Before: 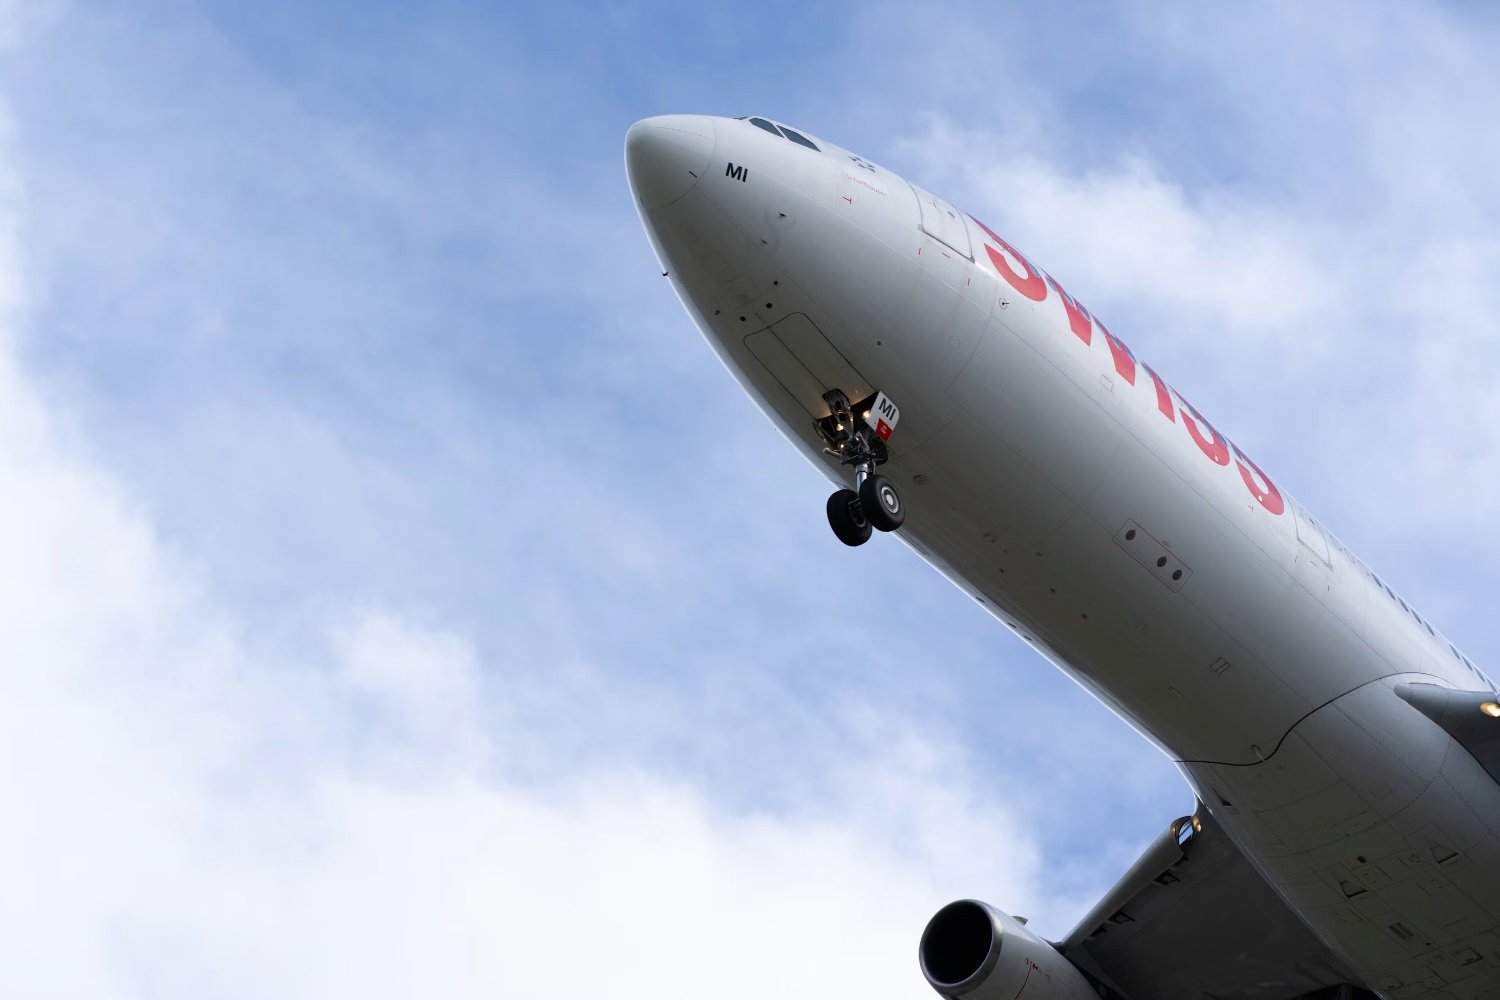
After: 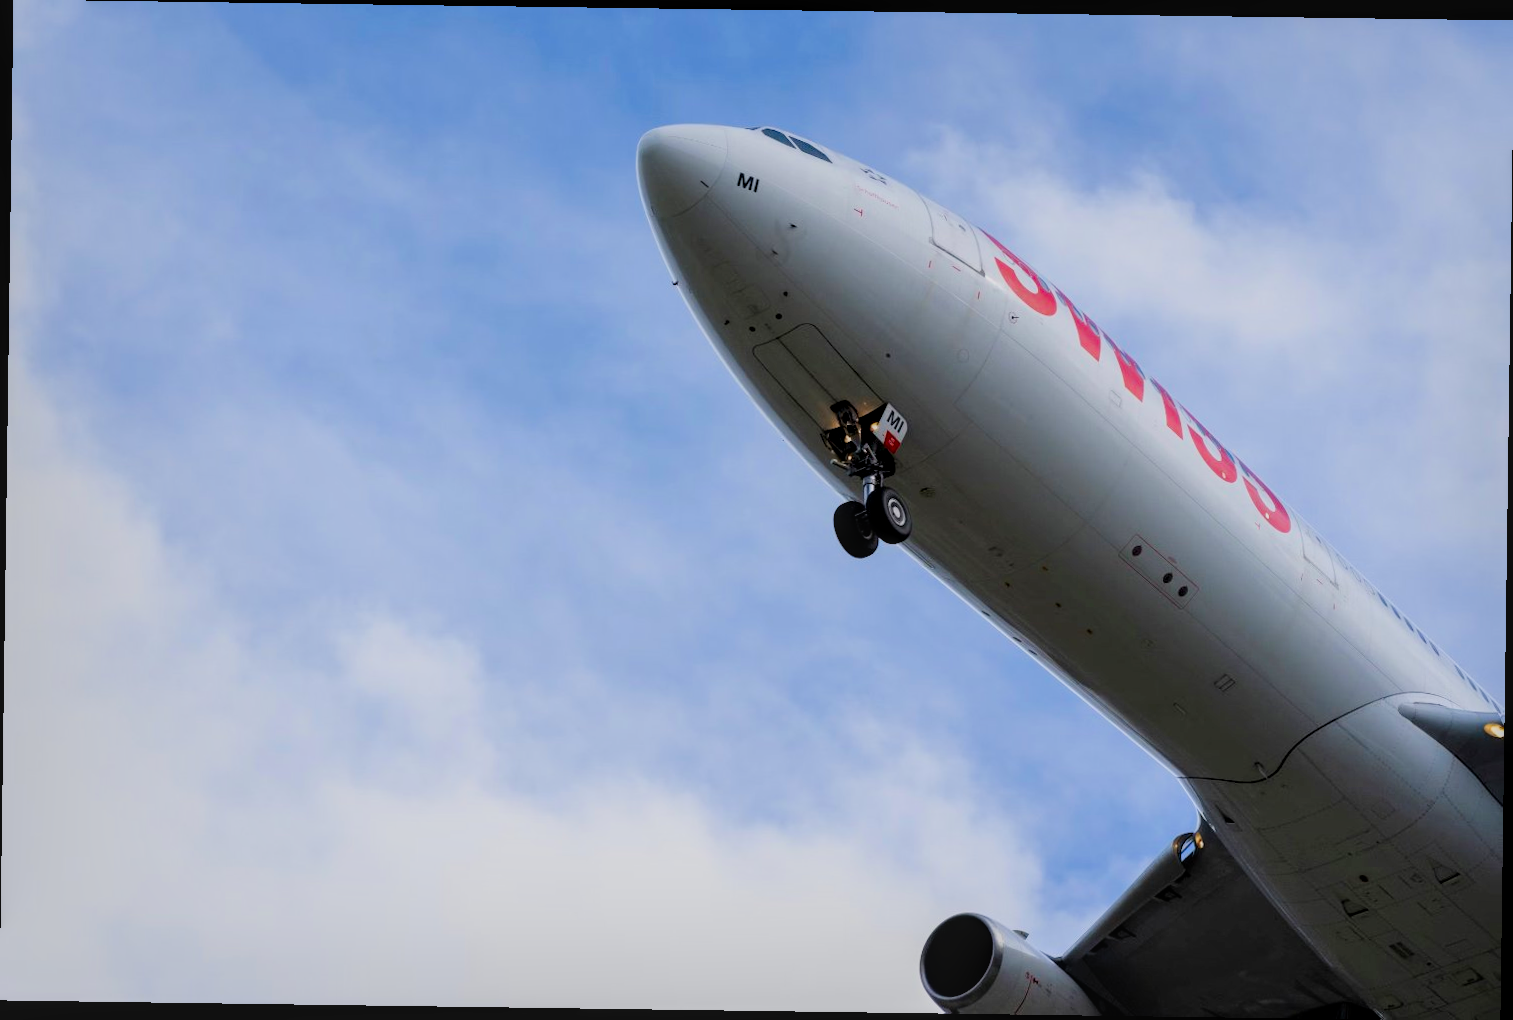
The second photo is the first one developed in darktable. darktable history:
rotate and perspective: rotation 0.8°, automatic cropping off
filmic rgb: hardness 4.17
contrast brightness saturation: saturation 0.5
local contrast: on, module defaults
